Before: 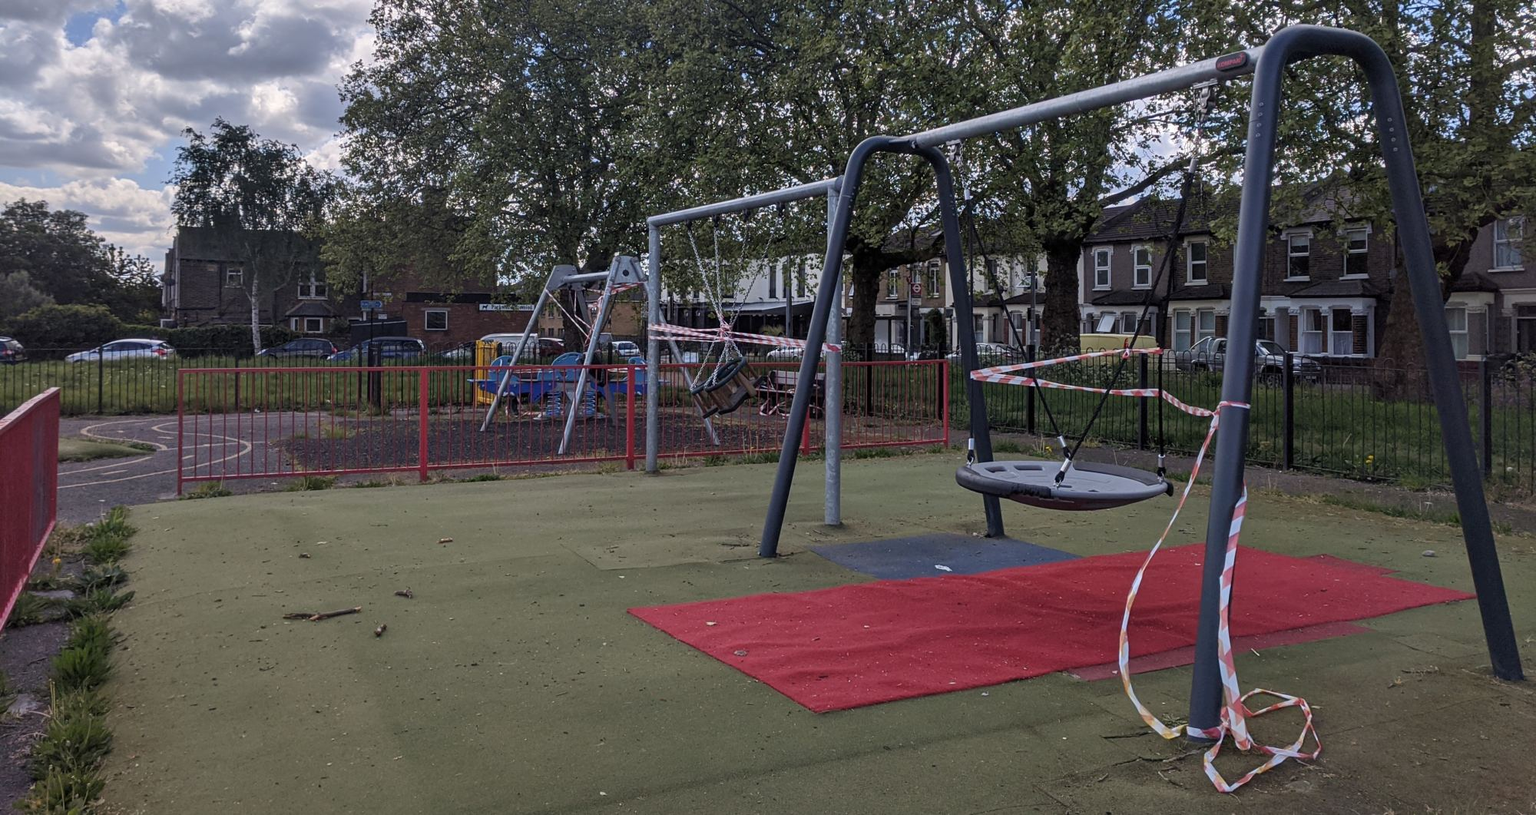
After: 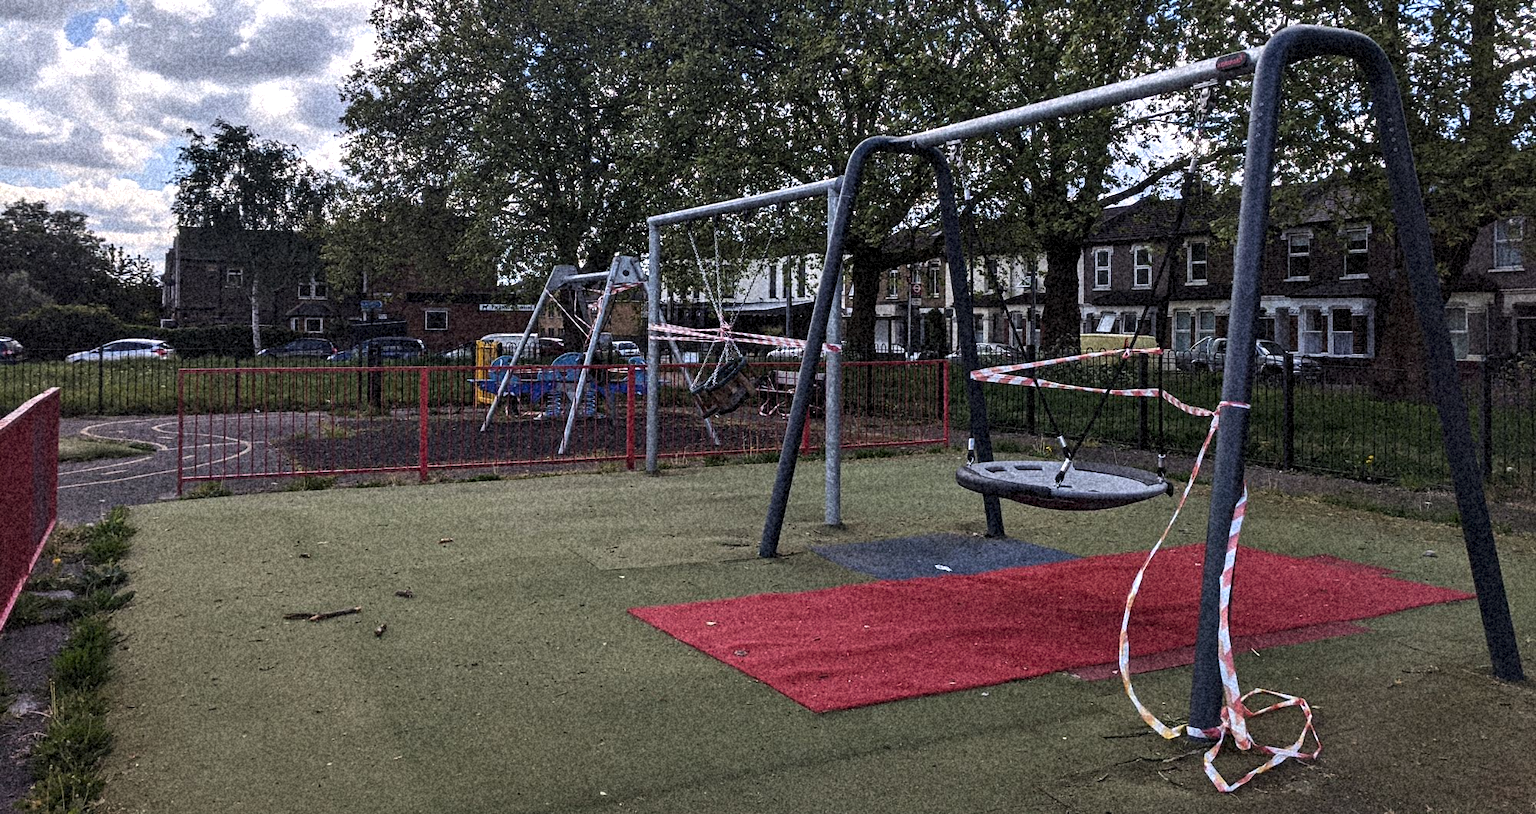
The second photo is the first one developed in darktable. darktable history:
grain: coarseness 46.9 ISO, strength 50.21%, mid-tones bias 0%
tone equalizer: -8 EV -0.75 EV, -7 EV -0.7 EV, -6 EV -0.6 EV, -5 EV -0.4 EV, -3 EV 0.4 EV, -2 EV 0.6 EV, -1 EV 0.7 EV, +0 EV 0.75 EV, edges refinement/feathering 500, mask exposure compensation -1.57 EV, preserve details no
